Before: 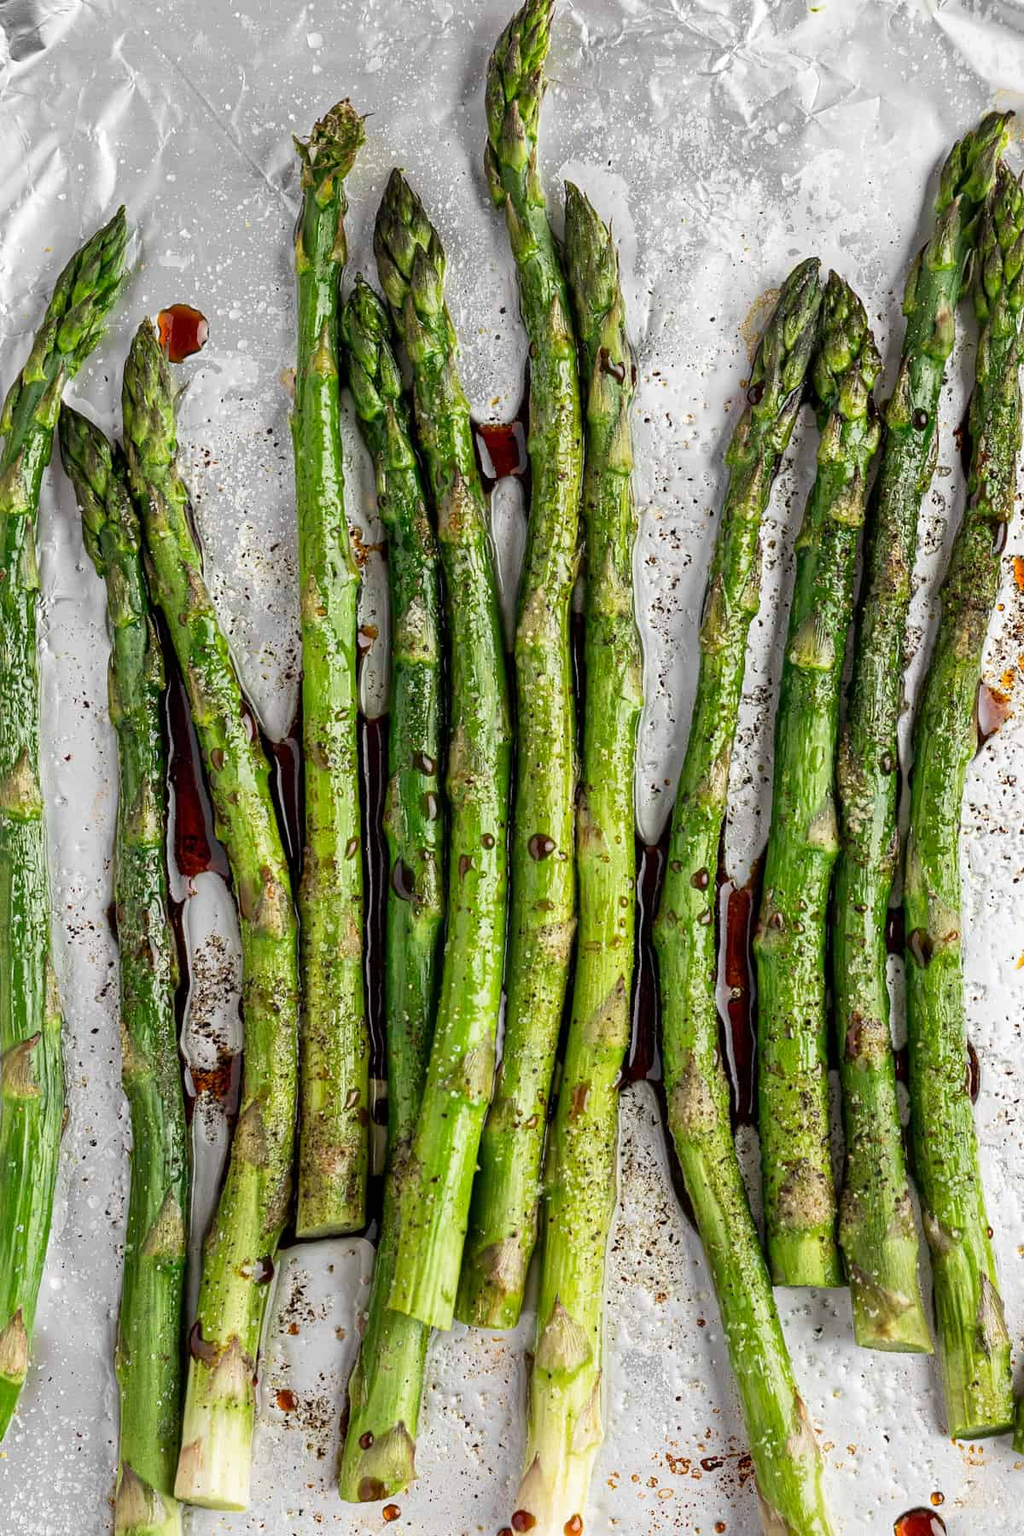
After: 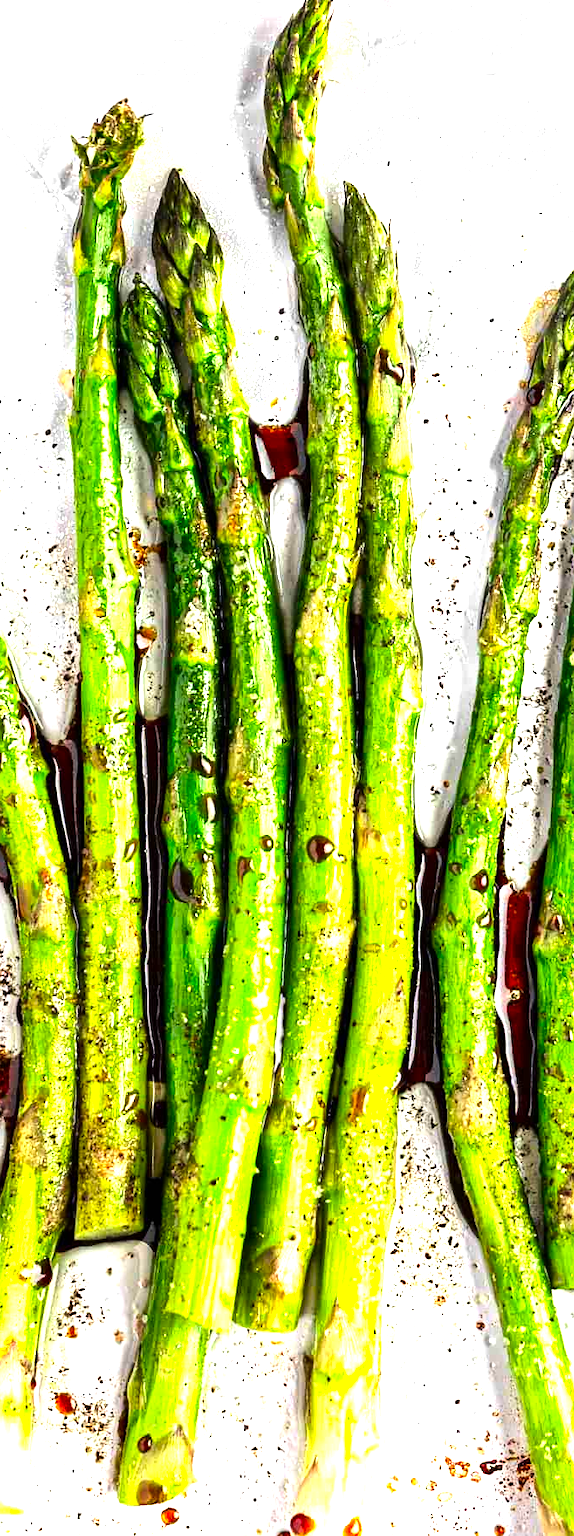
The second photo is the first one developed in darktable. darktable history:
exposure: exposure 1 EV, compensate highlight preservation false
crop: left 21.674%, right 22.086%
contrast brightness saturation: saturation 0.5
tone equalizer: -8 EV -0.75 EV, -7 EV -0.7 EV, -6 EV -0.6 EV, -5 EV -0.4 EV, -3 EV 0.4 EV, -2 EV 0.6 EV, -1 EV 0.7 EV, +0 EV 0.75 EV, edges refinement/feathering 500, mask exposure compensation -1.57 EV, preserve details no
